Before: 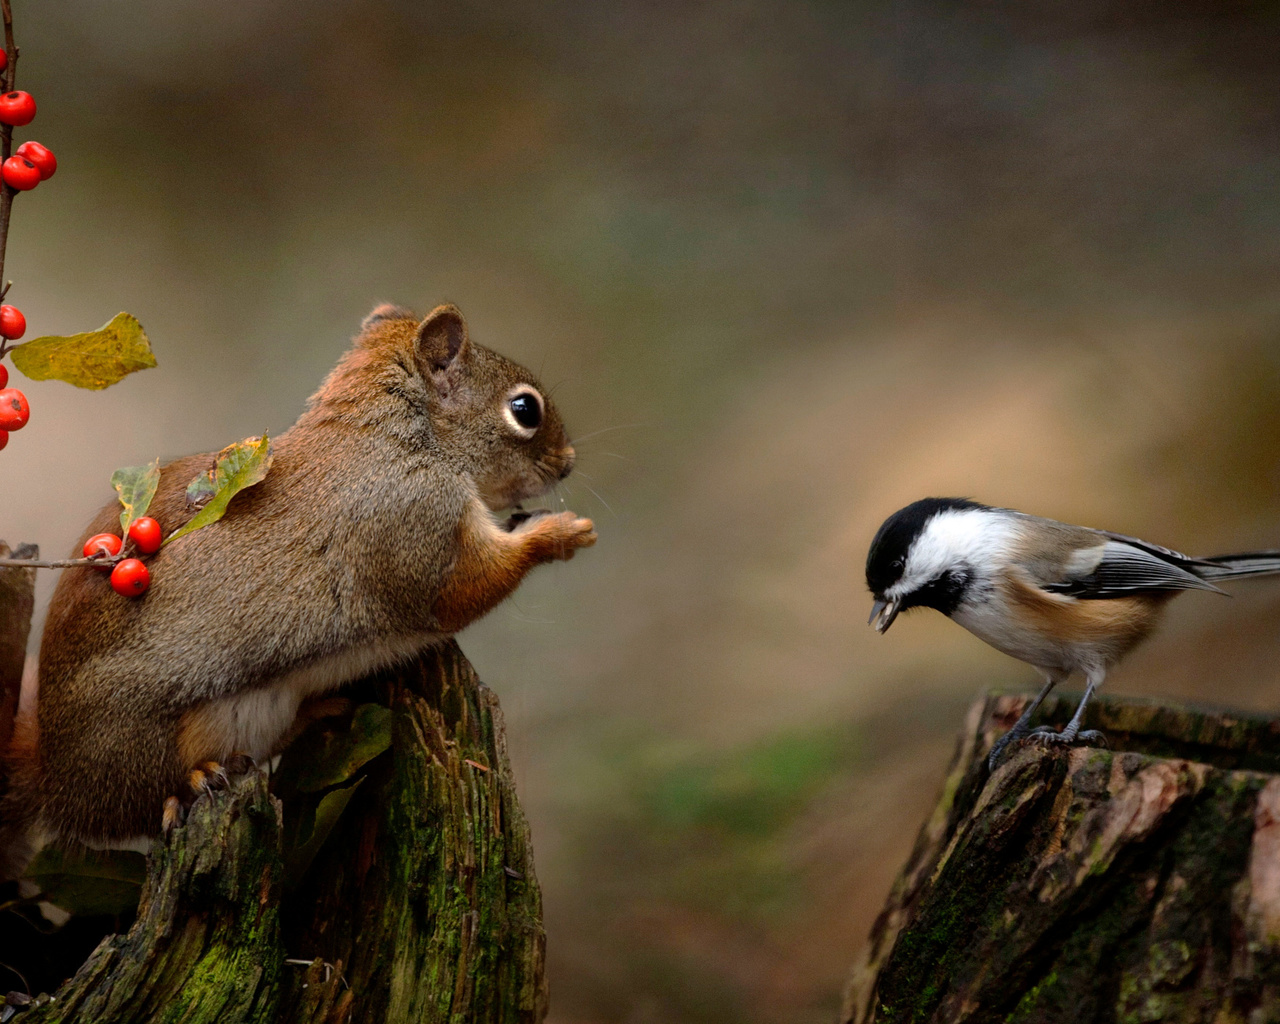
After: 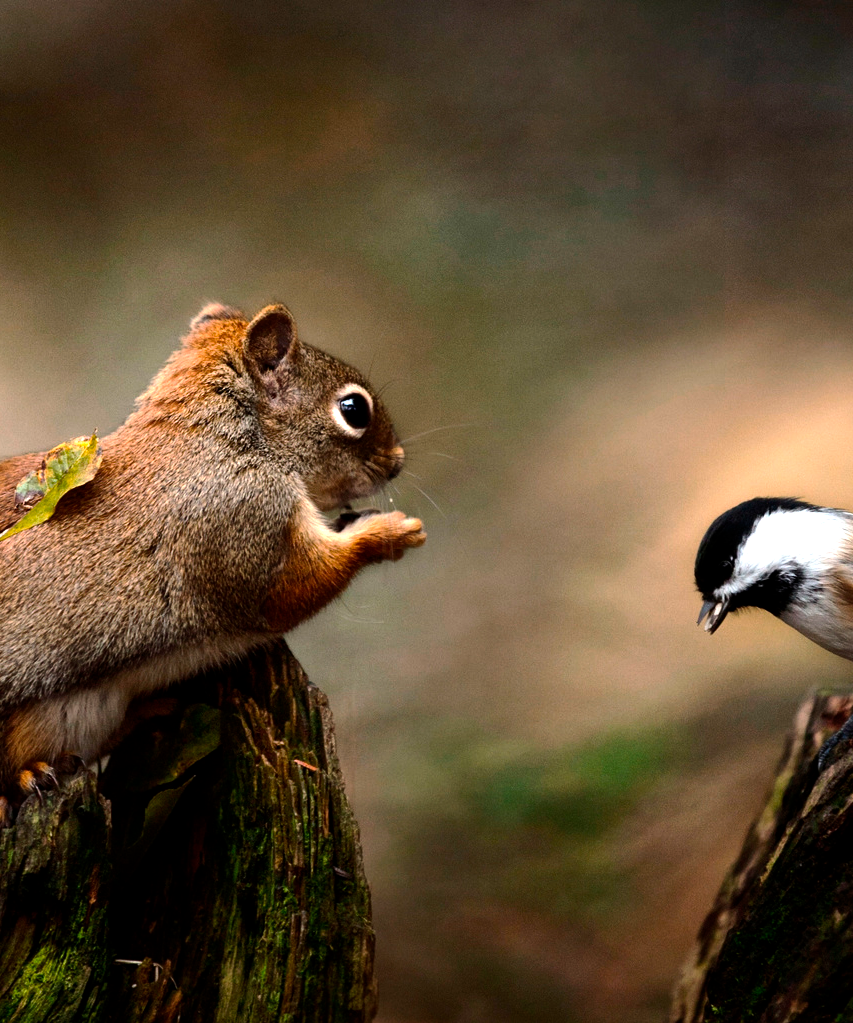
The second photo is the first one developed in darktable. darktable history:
tone equalizer: -8 EV -1.08 EV, -7 EV -1.01 EV, -6 EV -0.867 EV, -5 EV -0.578 EV, -3 EV 0.578 EV, -2 EV 0.867 EV, -1 EV 1.01 EV, +0 EV 1.08 EV, edges refinement/feathering 500, mask exposure compensation -1.57 EV, preserve details no
crop and rotate: left 13.409%, right 19.924%
